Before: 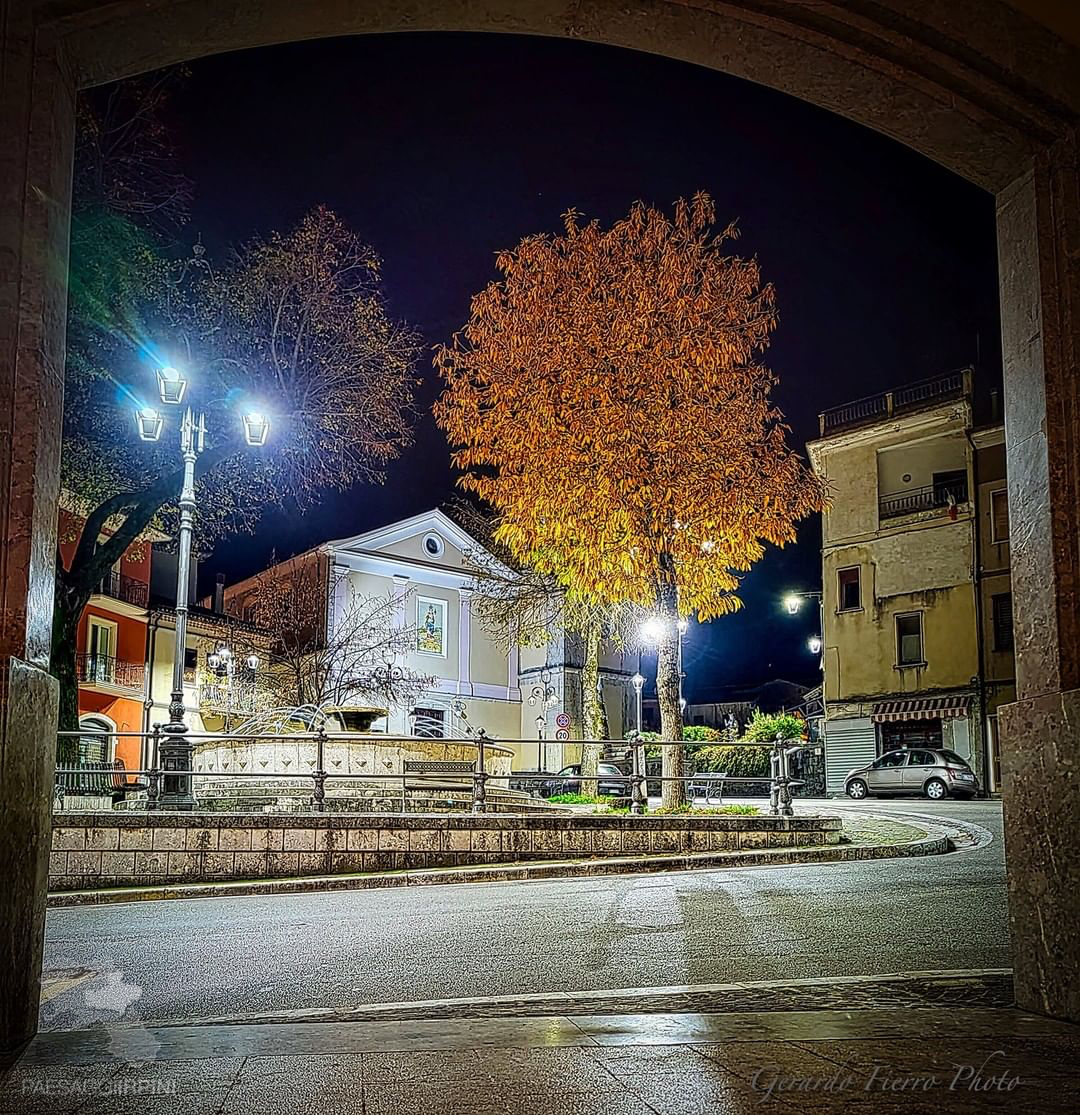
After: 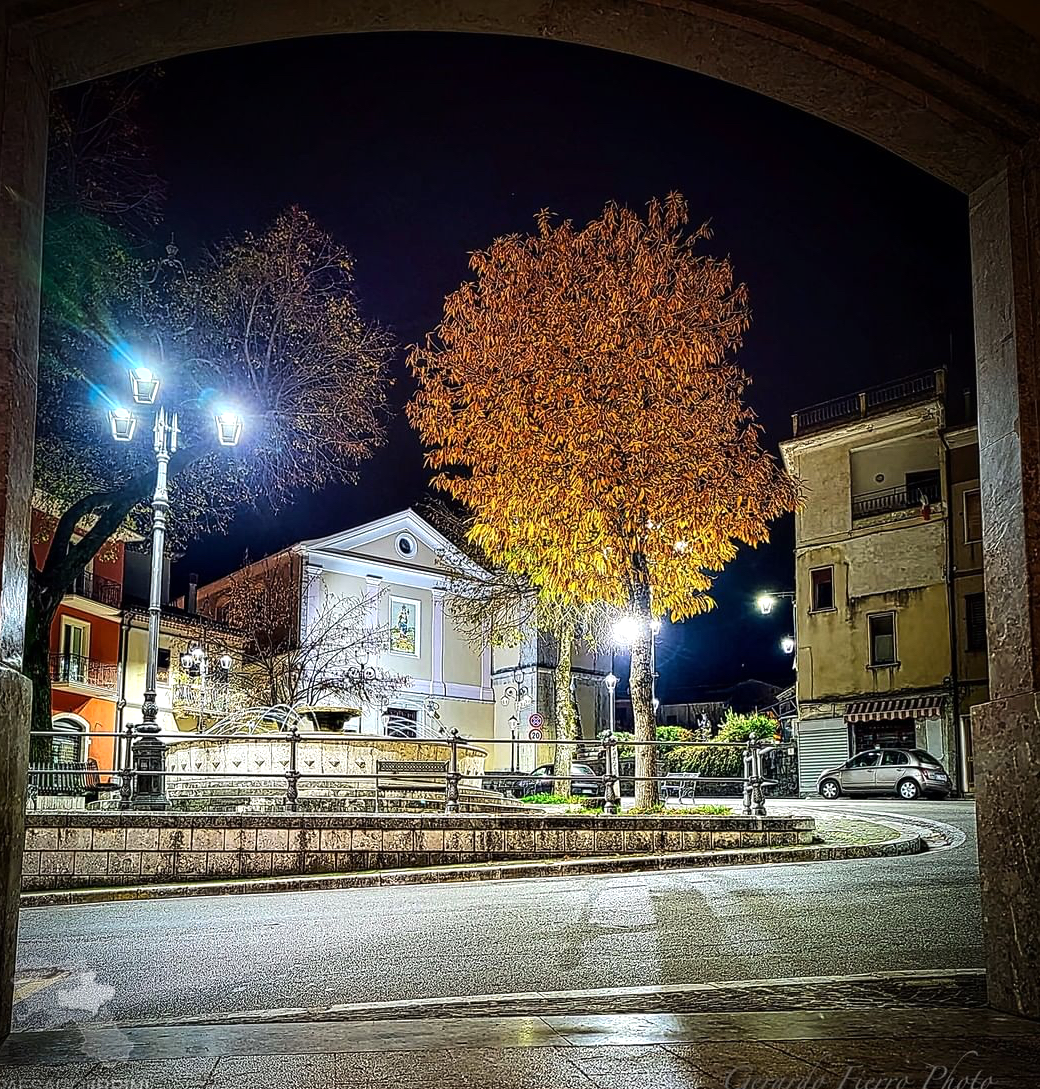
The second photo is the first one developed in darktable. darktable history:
crop and rotate: left 2.536%, right 1.107%, bottom 2.246%
tone equalizer: -8 EV -0.417 EV, -7 EV -0.389 EV, -6 EV -0.333 EV, -5 EV -0.222 EV, -3 EV 0.222 EV, -2 EV 0.333 EV, -1 EV 0.389 EV, +0 EV 0.417 EV, edges refinement/feathering 500, mask exposure compensation -1.57 EV, preserve details no
